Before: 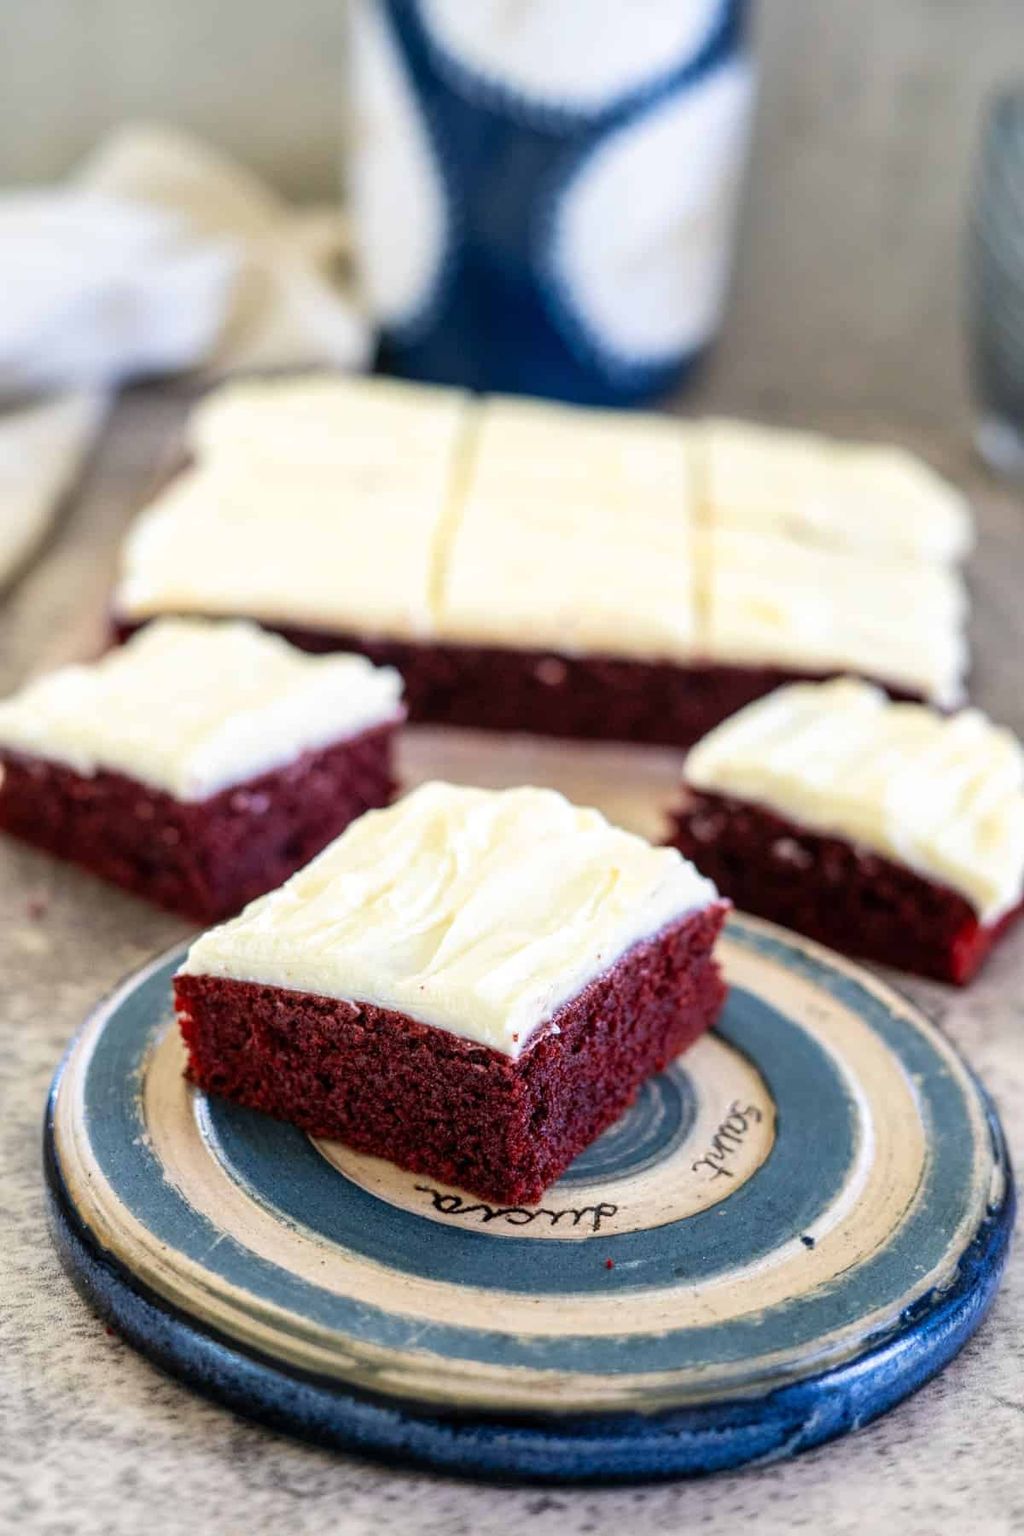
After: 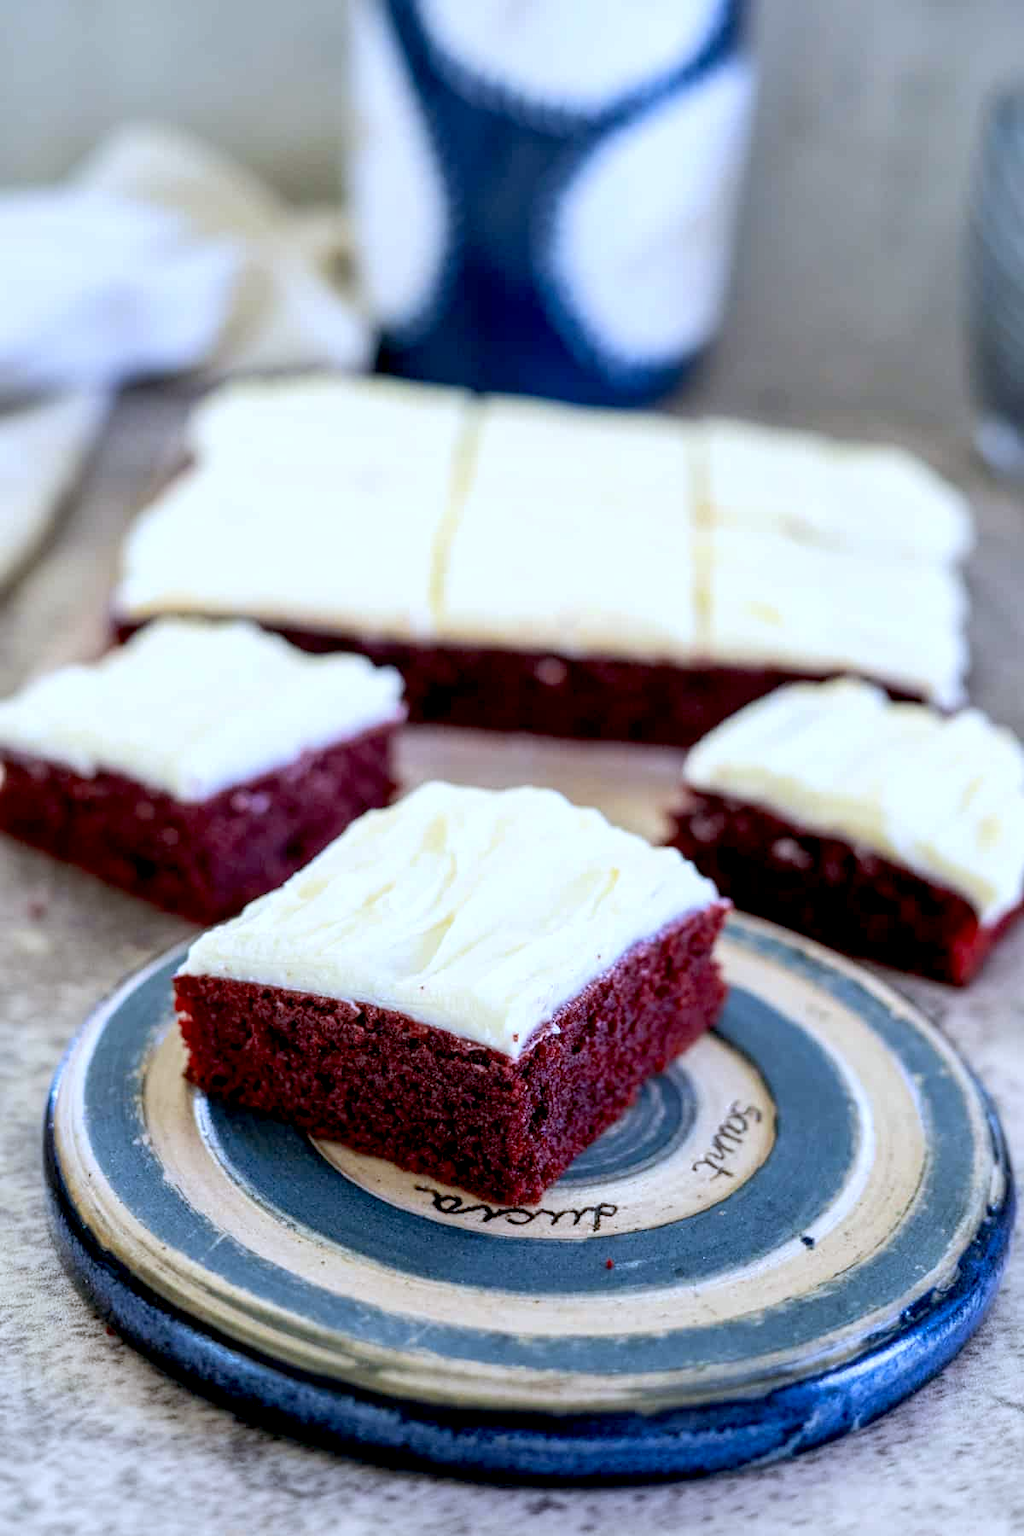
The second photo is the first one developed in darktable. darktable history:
white balance: red 0.926, green 1.003, blue 1.133
exposure: black level correction 0.009, exposure 0.014 EV, compensate highlight preservation false
